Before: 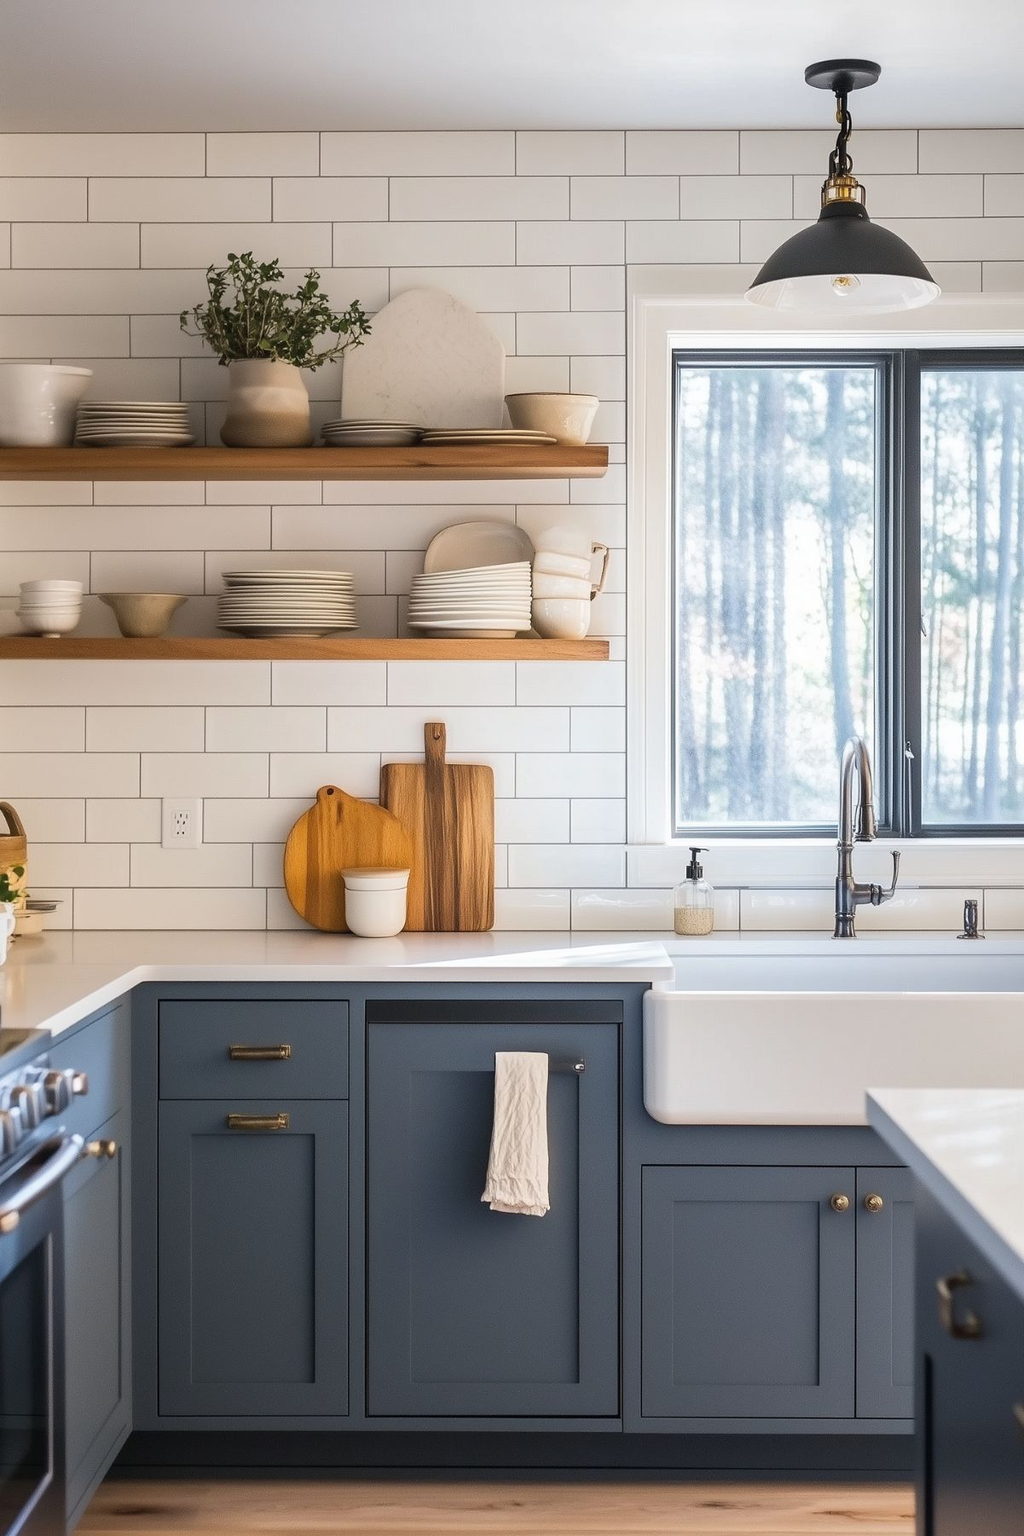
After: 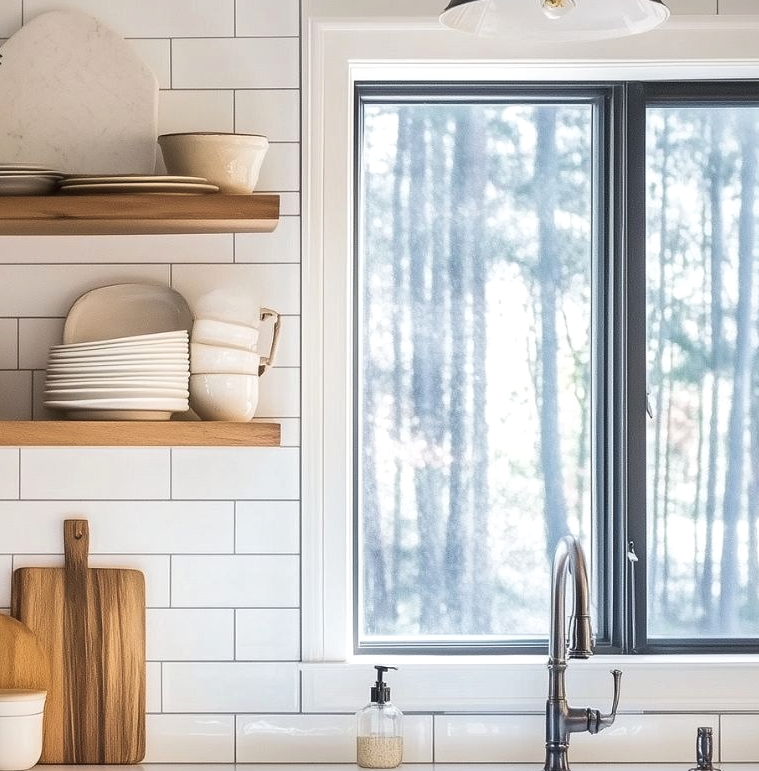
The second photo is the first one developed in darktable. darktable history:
crop: left 36.163%, top 18.266%, right 0.558%, bottom 38.91%
contrast brightness saturation: contrast 0.062, brightness -0.007, saturation -0.213
local contrast: mode bilateral grid, contrast 19, coarseness 51, detail 129%, midtone range 0.2
velvia: on, module defaults
